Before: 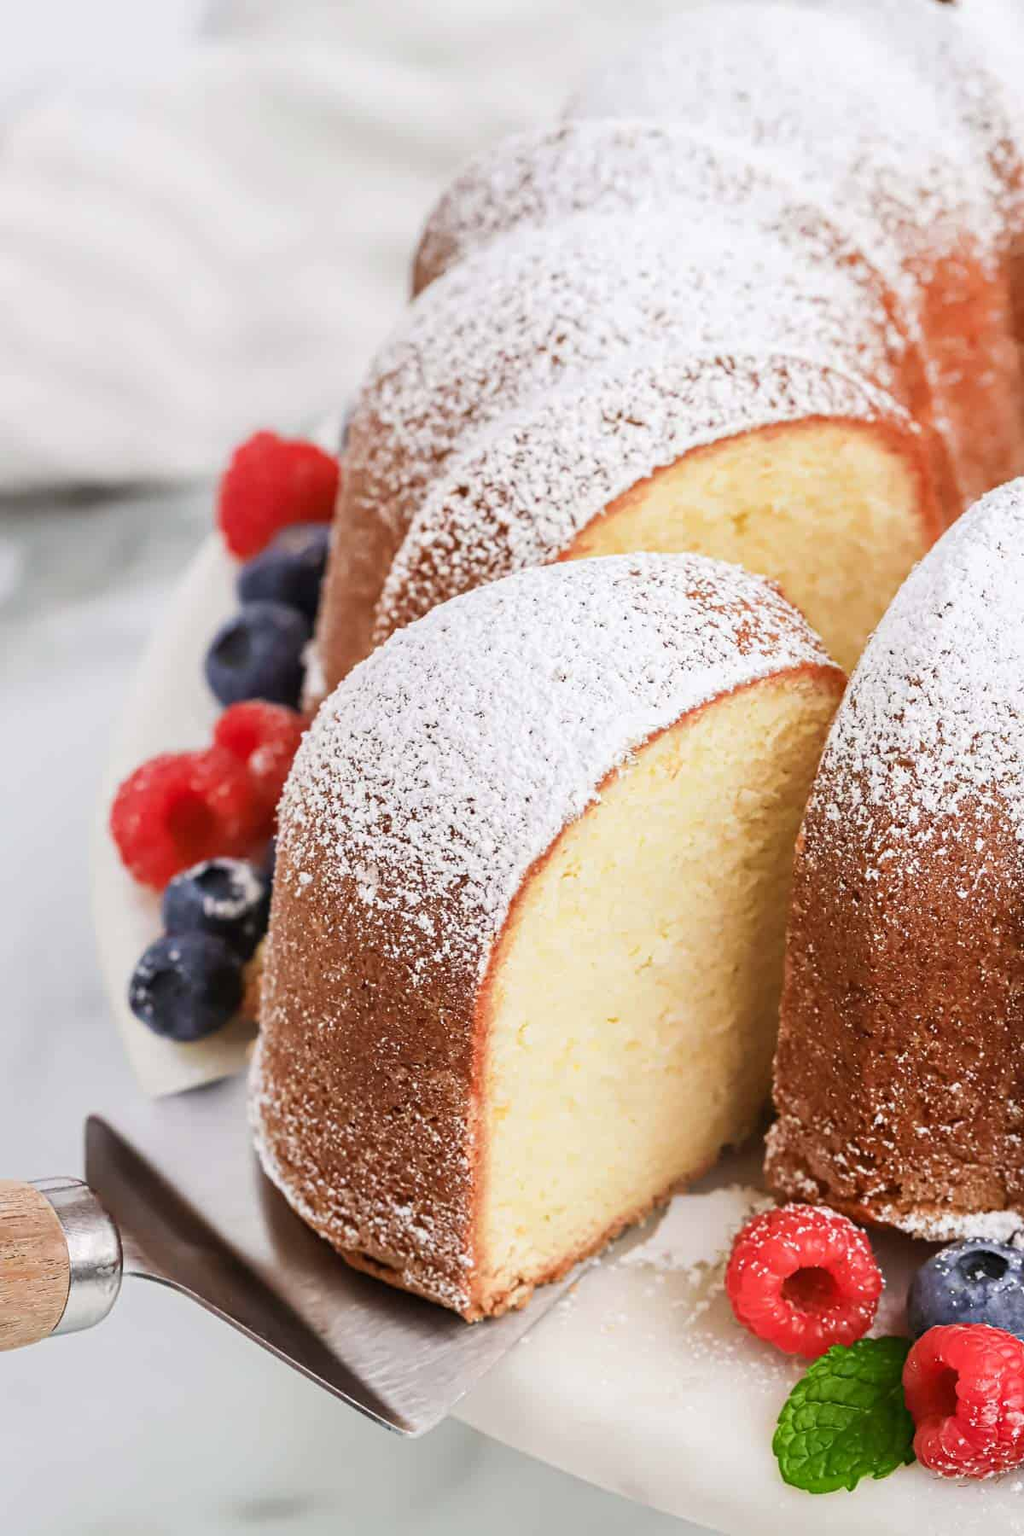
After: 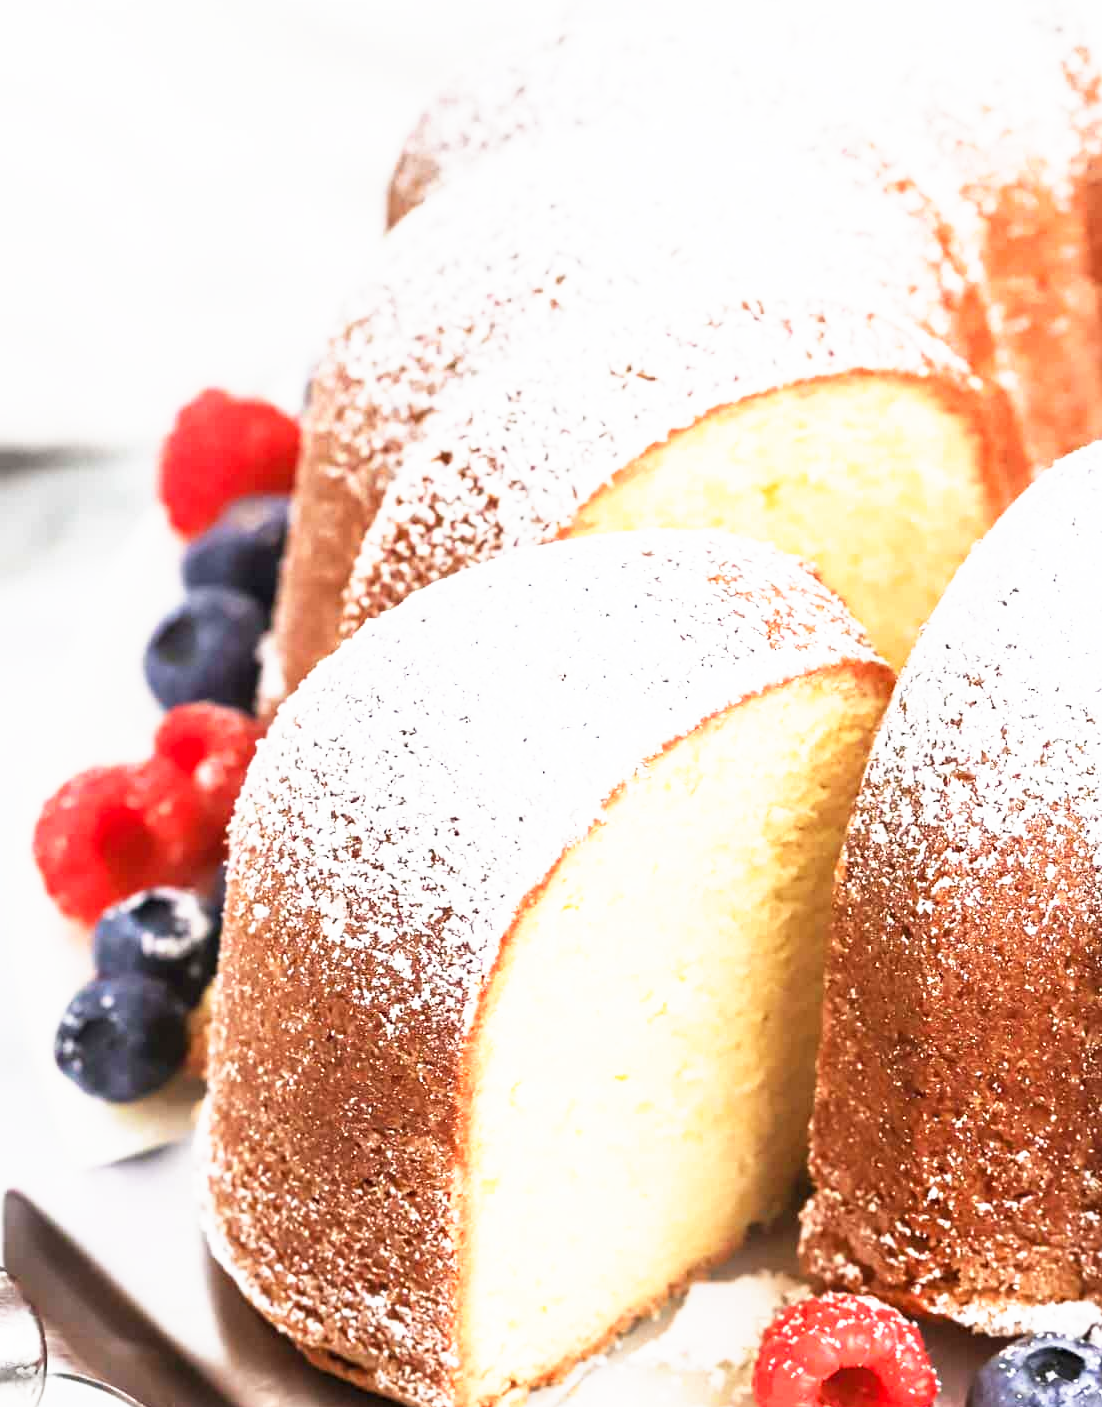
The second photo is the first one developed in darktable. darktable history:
crop: left 8.105%, top 6.579%, bottom 15.241%
base curve: curves: ch0 [(0, 0) (0.495, 0.917) (1, 1)], preserve colors none
exposure: compensate highlight preservation false
